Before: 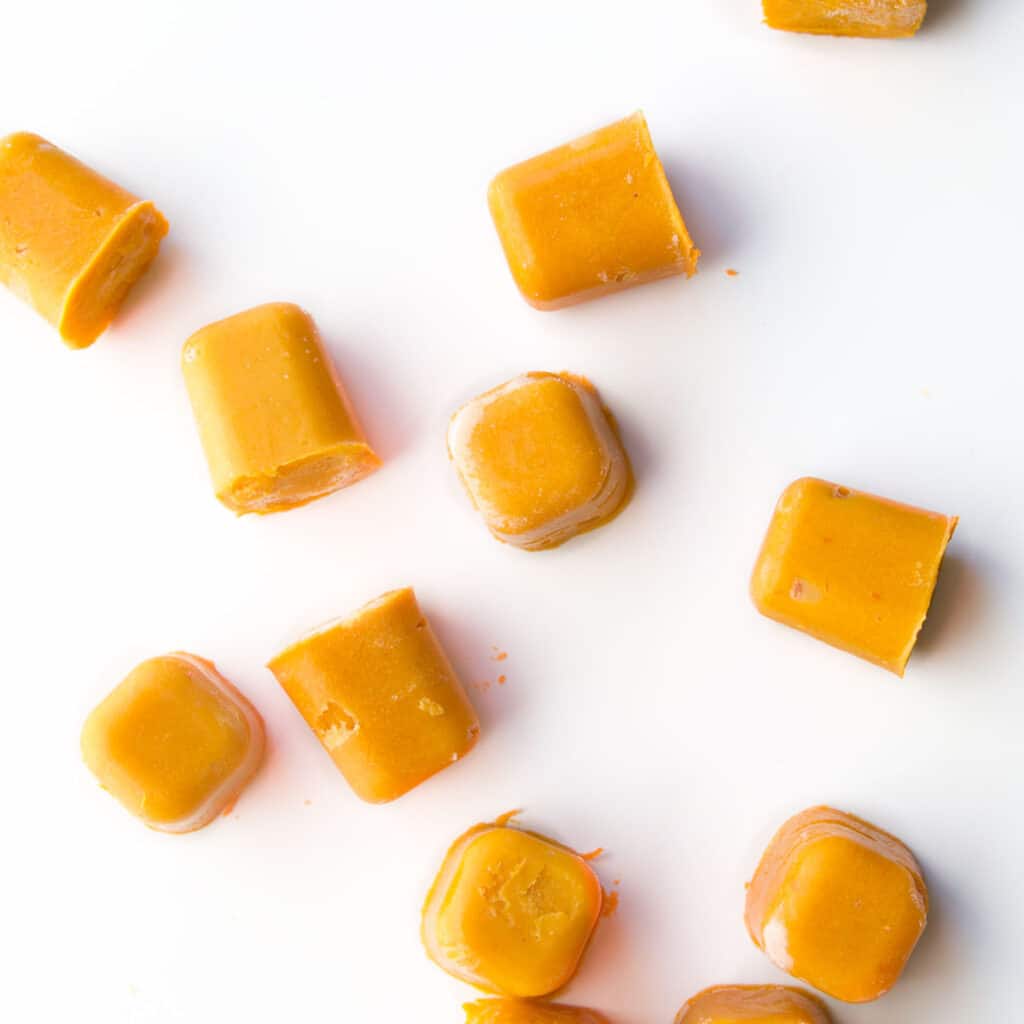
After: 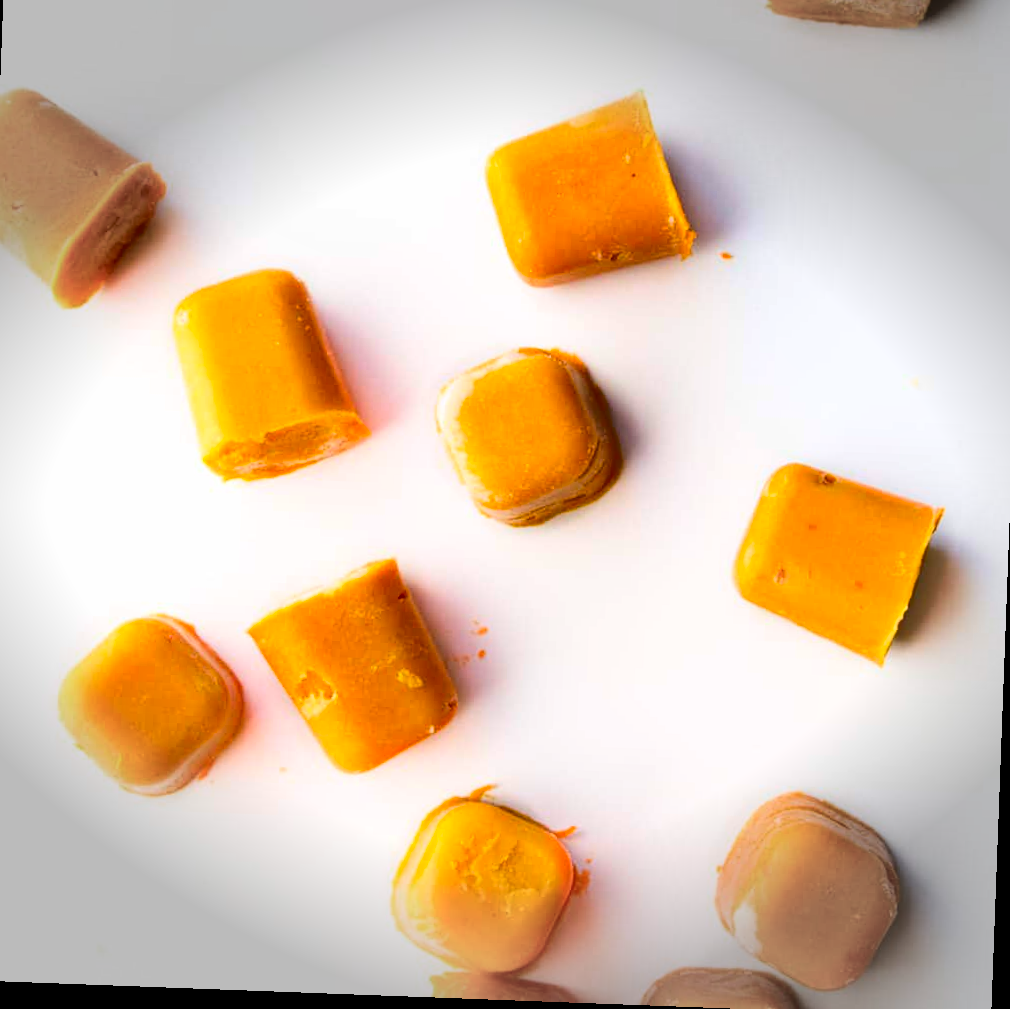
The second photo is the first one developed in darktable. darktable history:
base curve: preserve colors none
crop and rotate: angle -2.13°, left 3.147%, top 4.134%, right 1.62%, bottom 0.769%
shadows and highlights: shadows 25.03, highlights -48.23, soften with gaussian
vignetting: fall-off start 90.88%, fall-off radius 38.81%, width/height ratio 1.216, shape 1.29
contrast brightness saturation: contrast 0.232, brightness 0.112, saturation 0.29
